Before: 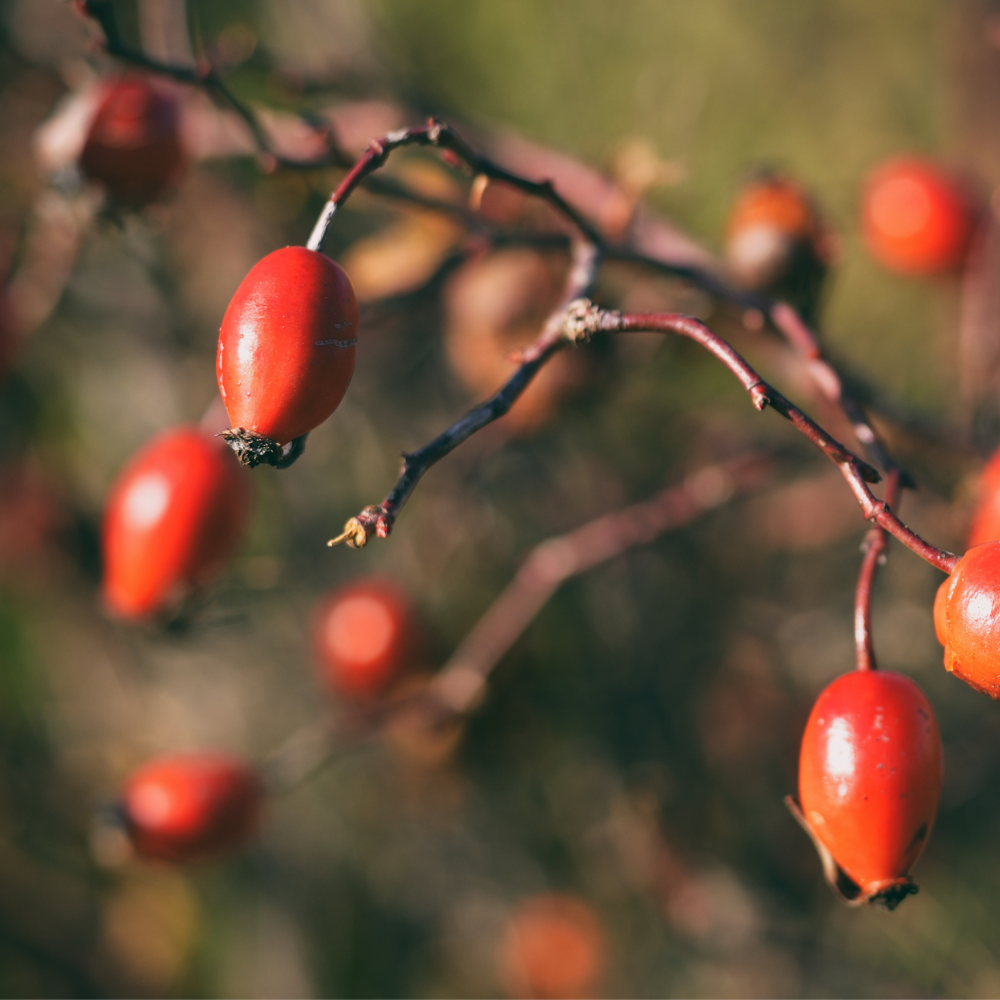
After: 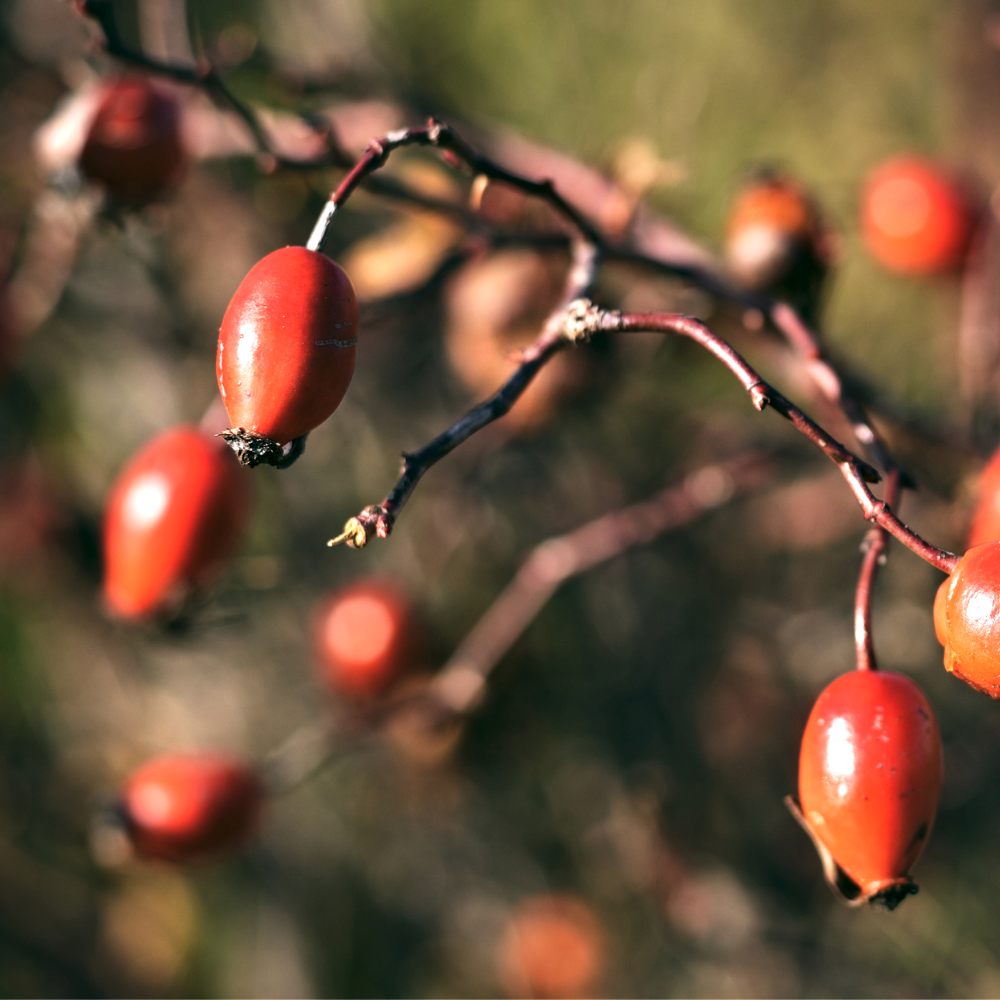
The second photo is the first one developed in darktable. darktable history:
tone equalizer: -8 EV -0.417 EV, -7 EV -0.389 EV, -6 EV -0.333 EV, -5 EV -0.222 EV, -3 EV 0.222 EV, -2 EV 0.333 EV, -1 EV 0.389 EV, +0 EV 0.417 EV, edges refinement/feathering 500, mask exposure compensation -1.57 EV, preserve details no
contrast equalizer: y [[0.546, 0.552, 0.554, 0.554, 0.552, 0.546], [0.5 ×6], [0.5 ×6], [0 ×6], [0 ×6]]
